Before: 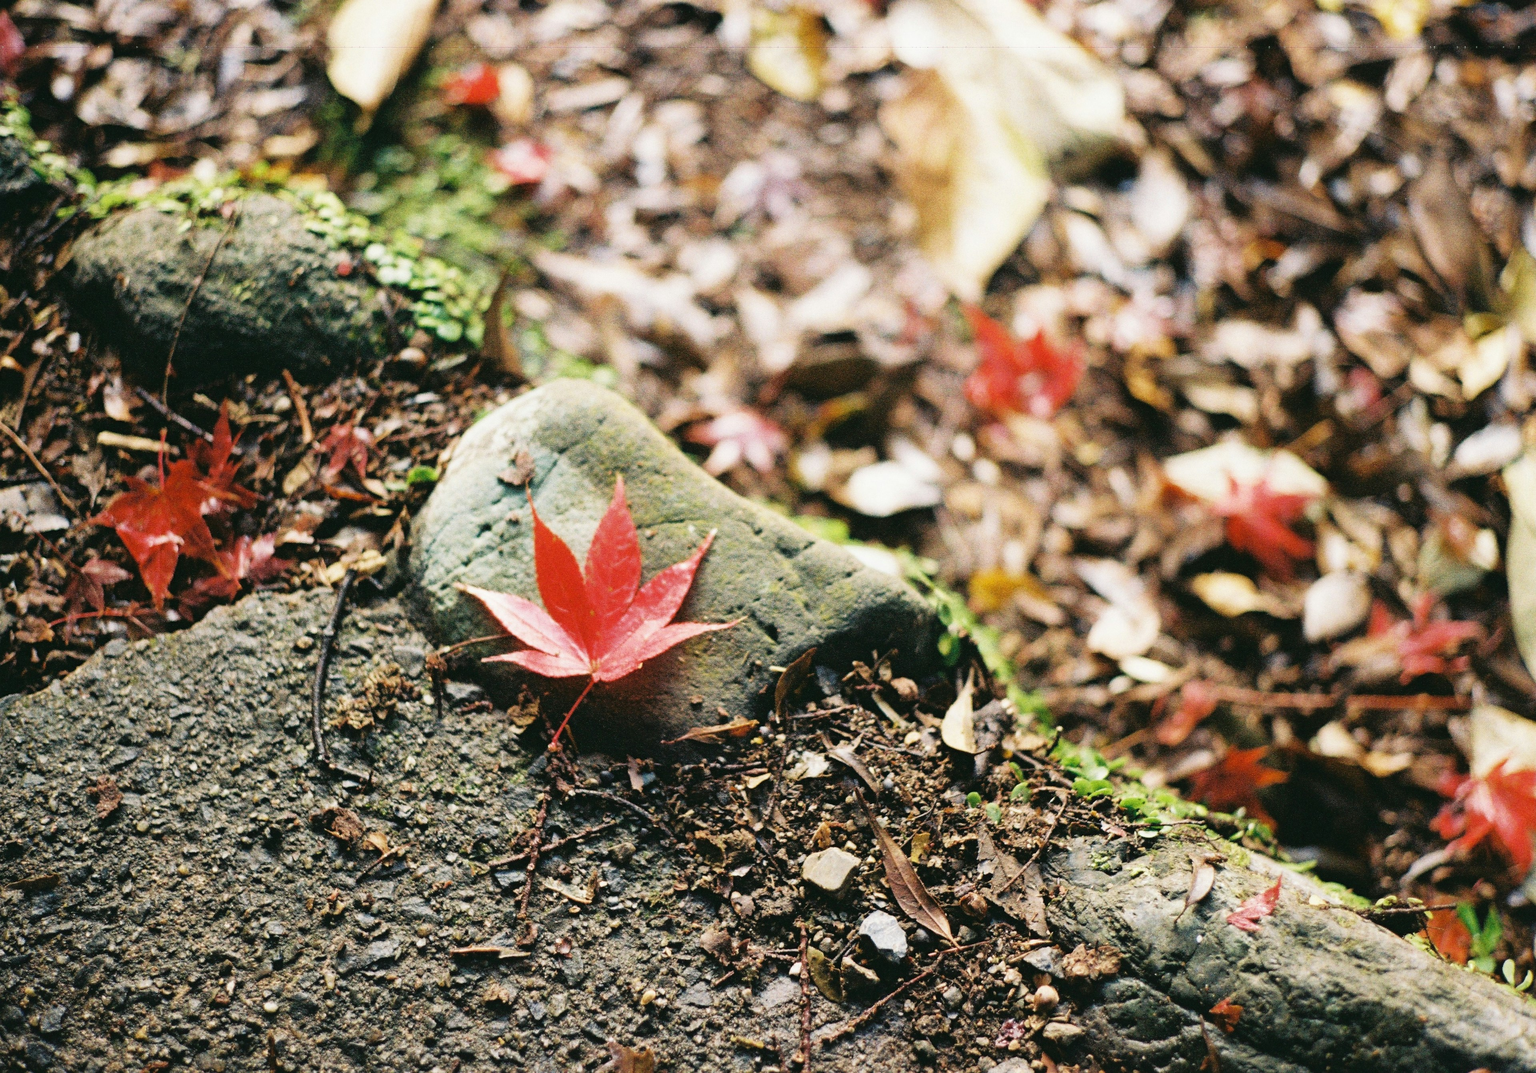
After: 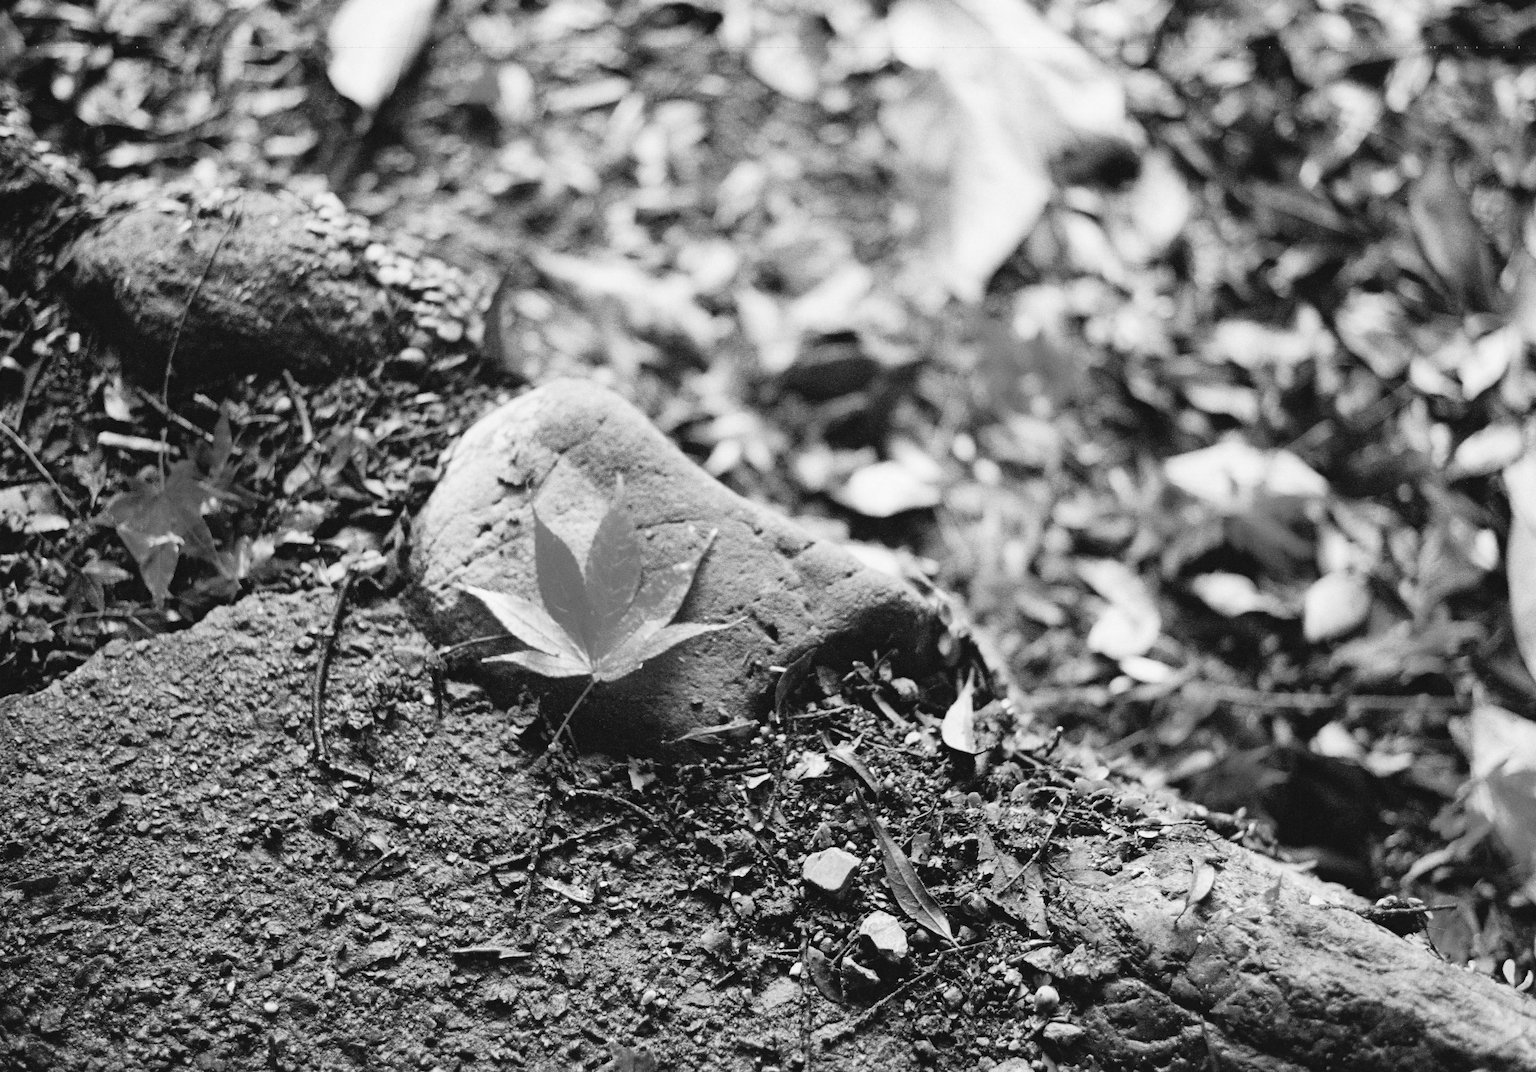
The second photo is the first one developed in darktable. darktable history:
velvia: strength 27%
grain: coarseness 0.09 ISO, strength 10%
monochrome: on, module defaults
